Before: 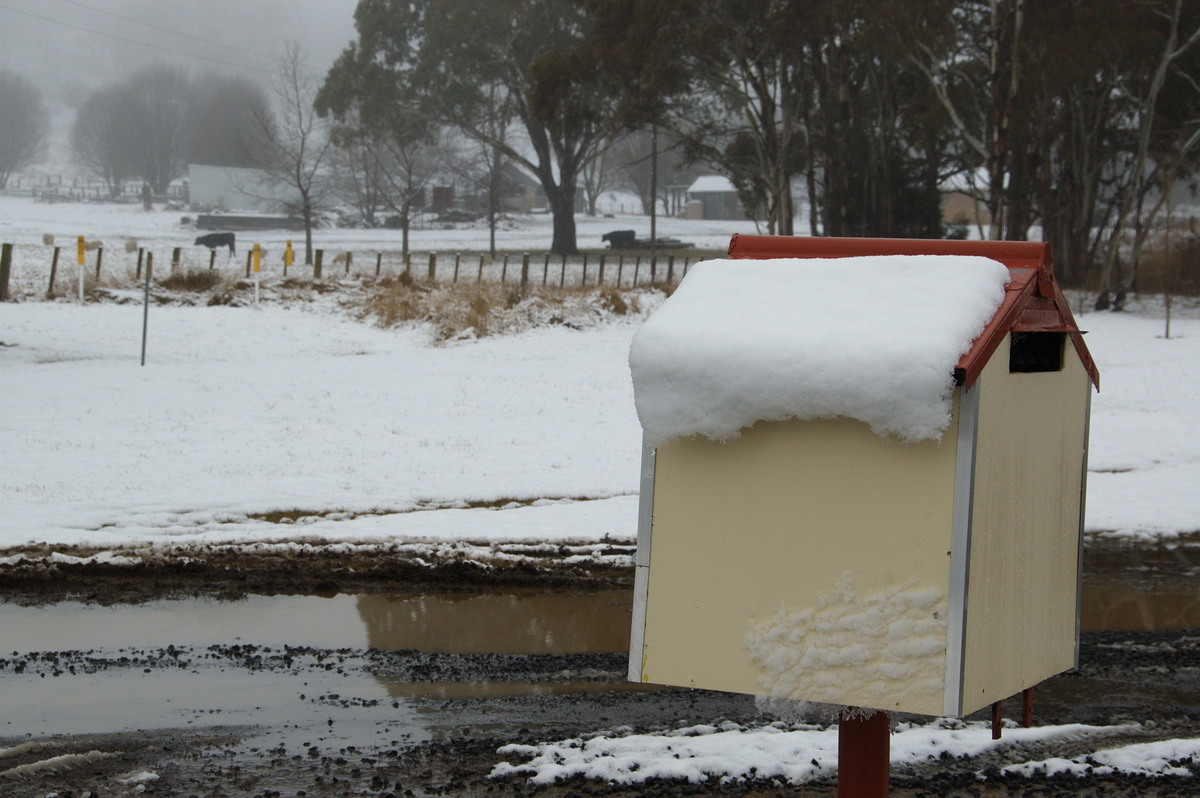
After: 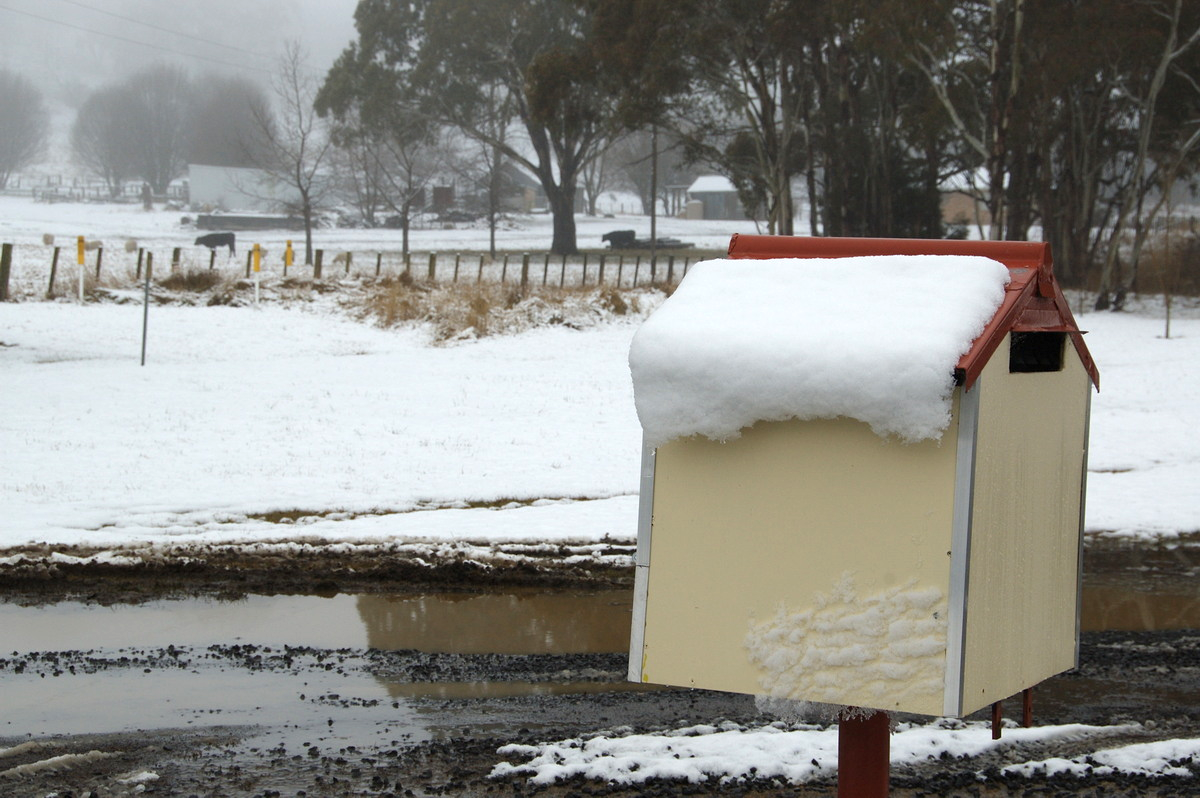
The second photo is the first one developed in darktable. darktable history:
exposure: exposure 0.509 EV, compensate exposure bias true, compensate highlight preservation false
